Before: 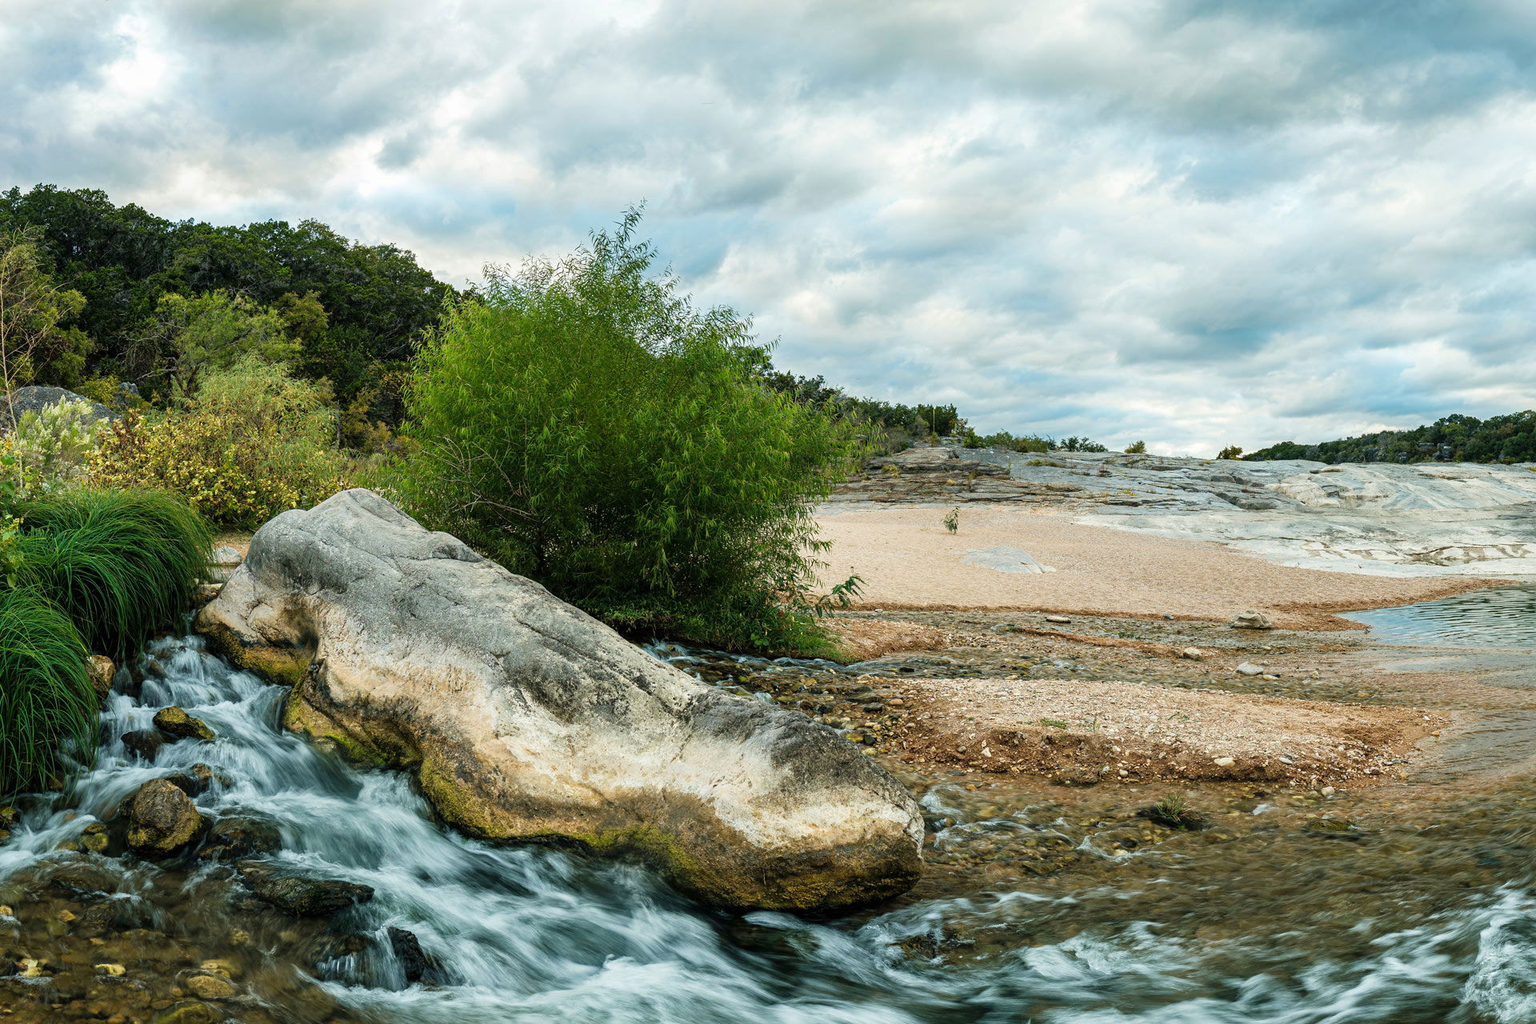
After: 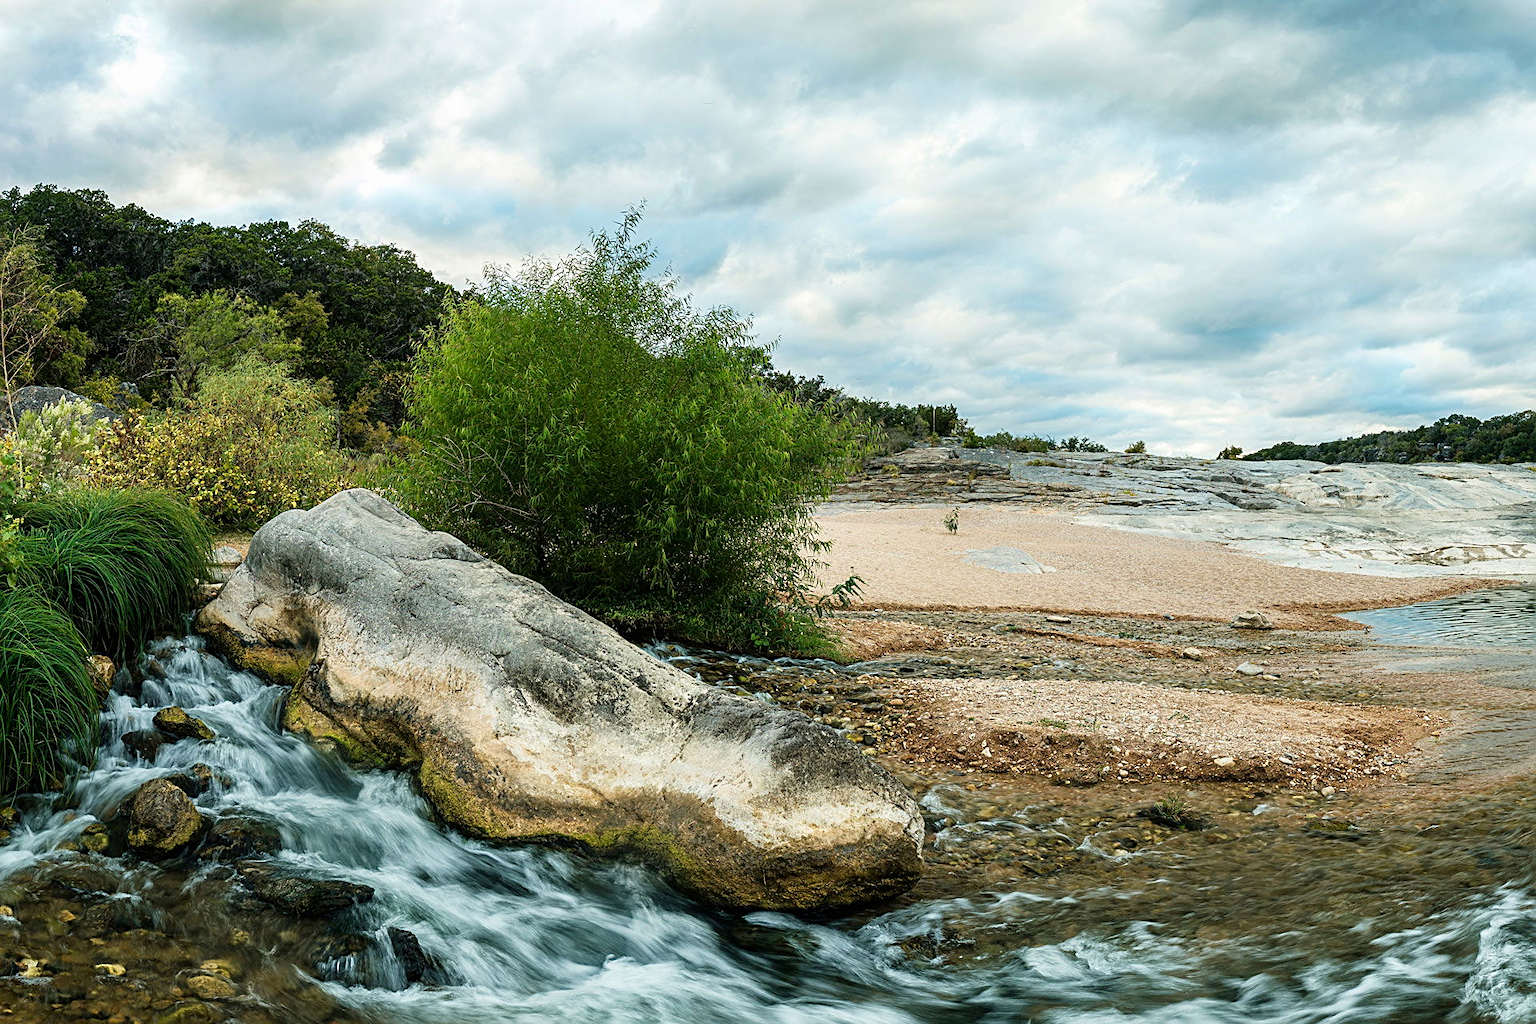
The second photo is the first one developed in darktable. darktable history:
sharpen: amount 0.499
color correction: highlights b* -0.027
shadows and highlights: shadows -29.16, highlights 29.86, highlights color adjustment 74%
